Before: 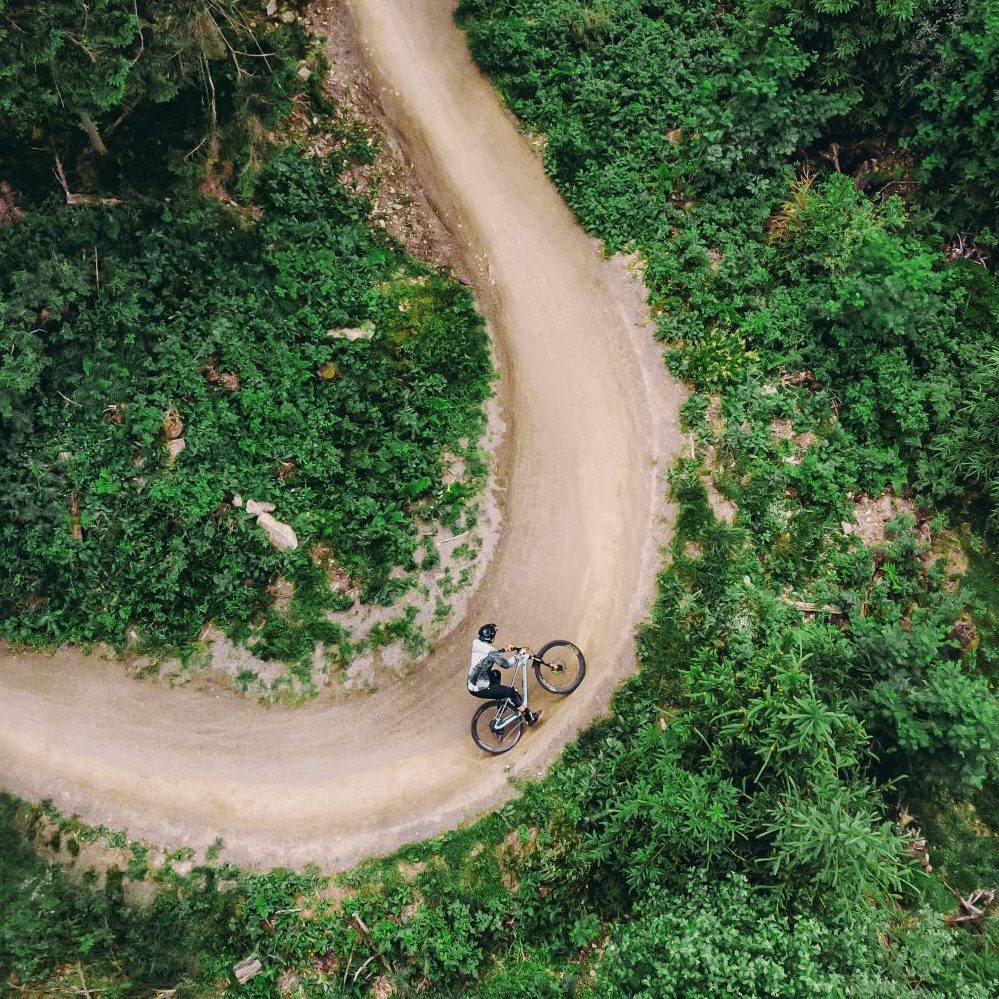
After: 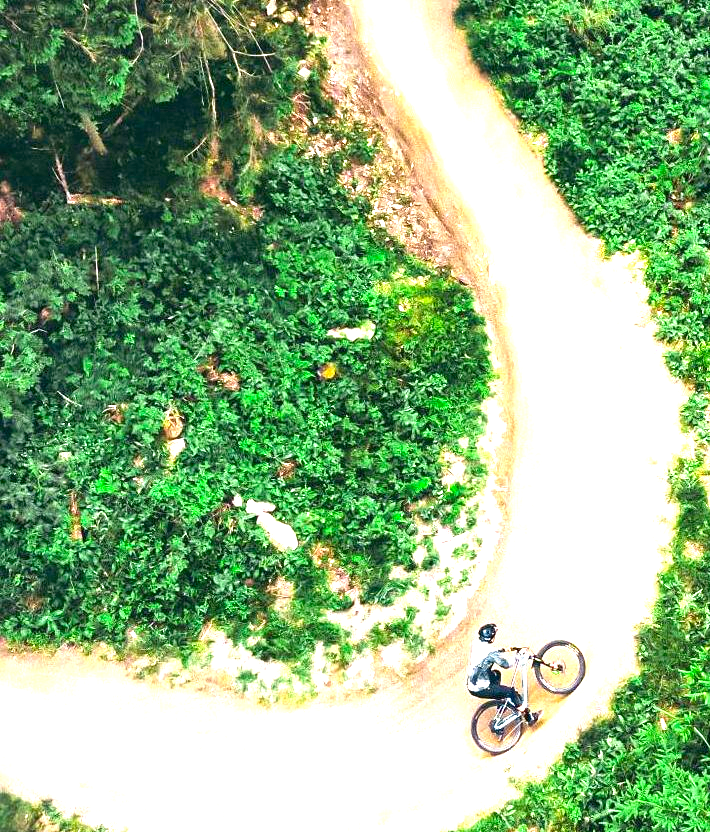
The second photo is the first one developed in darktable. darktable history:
exposure: black level correction 0.001, exposure 1.822 EV, compensate exposure bias true, compensate highlight preservation false
crop: right 28.885%, bottom 16.626%
color zones: curves: ch0 [(0, 0.613) (0.01, 0.613) (0.245, 0.448) (0.498, 0.529) (0.642, 0.665) (0.879, 0.777) (0.99, 0.613)]; ch1 [(0, 0) (0.143, 0) (0.286, 0) (0.429, 0) (0.571, 0) (0.714, 0) (0.857, 0)], mix -121.96%
